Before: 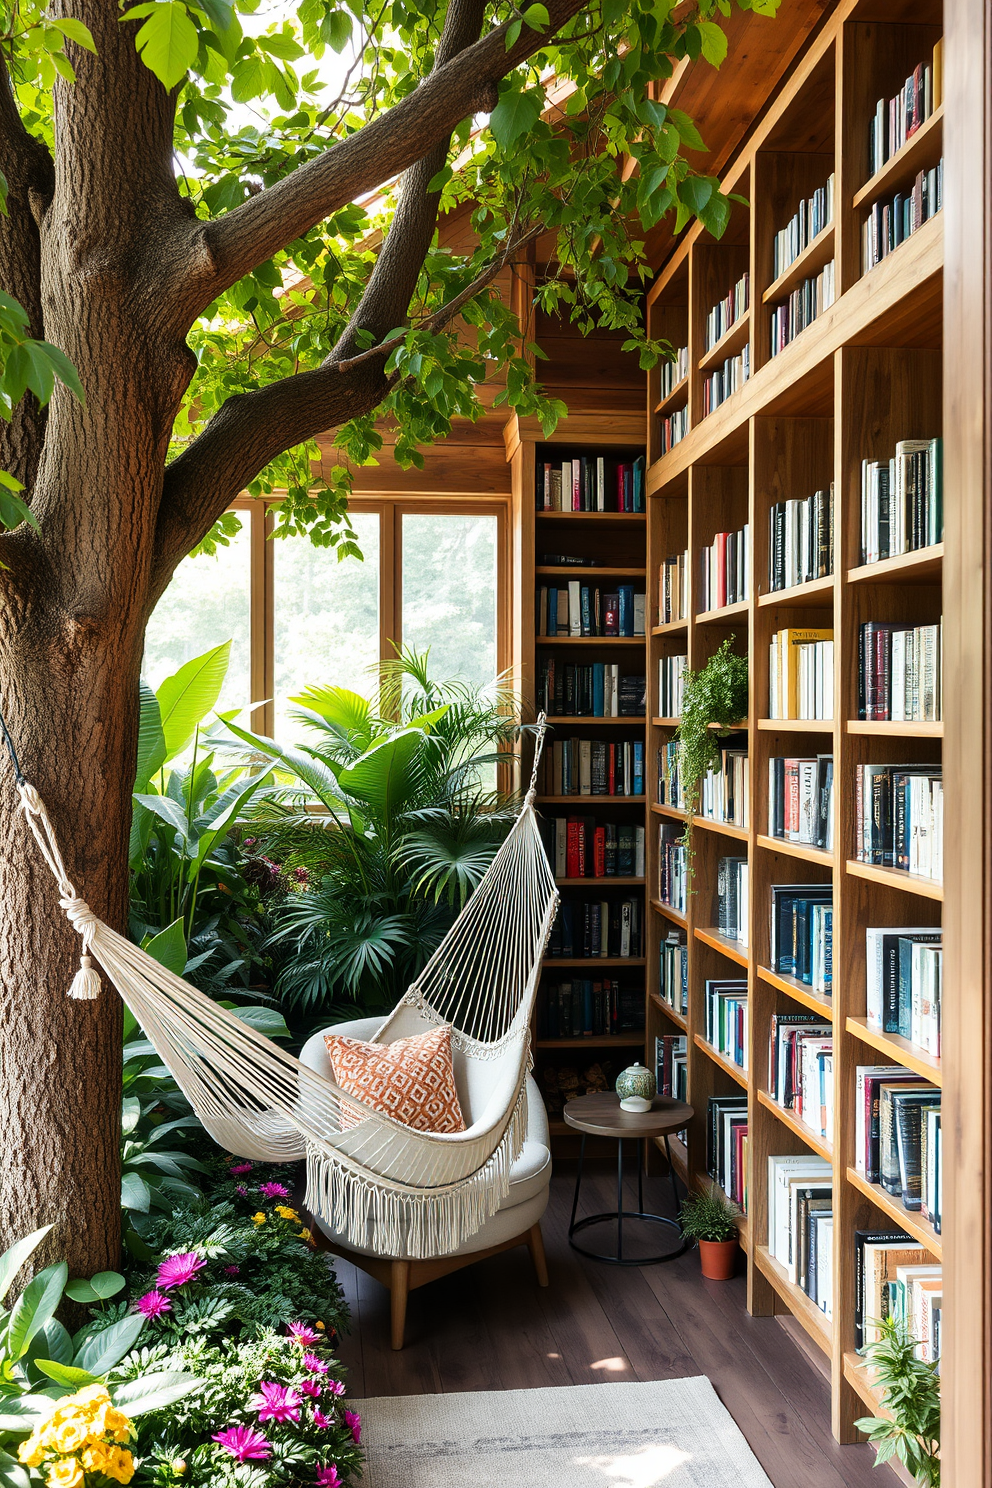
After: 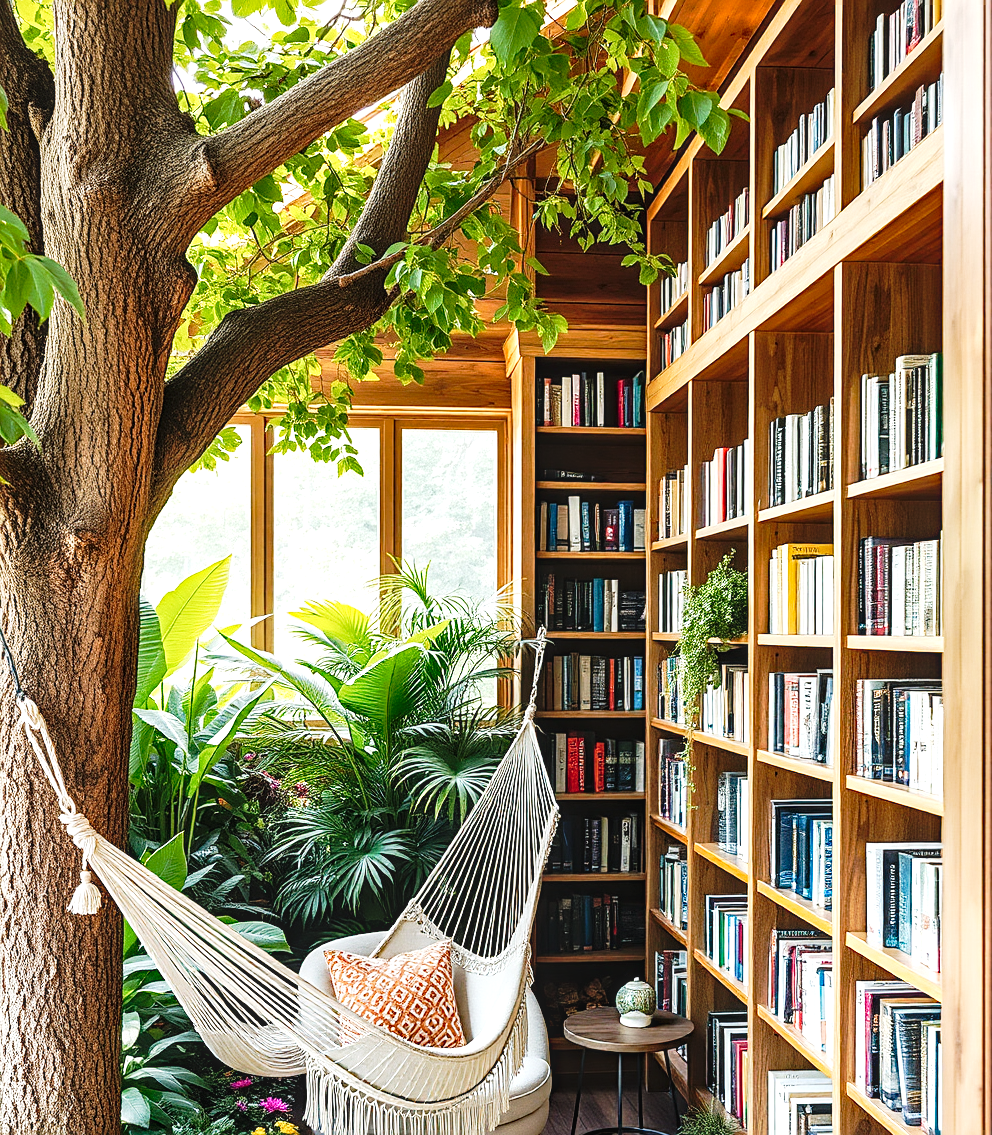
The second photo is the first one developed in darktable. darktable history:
crop: top 5.733%, bottom 17.936%
exposure: black level correction 0, exposure 0.692 EV, compensate exposure bias true, compensate highlight preservation false
sharpen: on, module defaults
tone curve: curves: ch0 [(0, 0.012) (0.144, 0.137) (0.326, 0.386) (0.489, 0.573) (0.656, 0.763) (0.849, 0.902) (1, 0.974)]; ch1 [(0, 0) (0.366, 0.367) (0.475, 0.453) (0.487, 0.501) (0.519, 0.527) (0.544, 0.579) (0.562, 0.619) (0.622, 0.694) (1, 1)]; ch2 [(0, 0) (0.333, 0.346) (0.375, 0.375) (0.424, 0.43) (0.476, 0.492) (0.502, 0.503) (0.533, 0.541) (0.572, 0.615) (0.605, 0.656) (0.641, 0.709) (1, 1)], preserve colors none
local contrast: on, module defaults
haze removal: strength 0.303, distance 0.246, compatibility mode true, adaptive false
shadows and highlights: shadows 73.58, highlights -24.17, soften with gaussian
